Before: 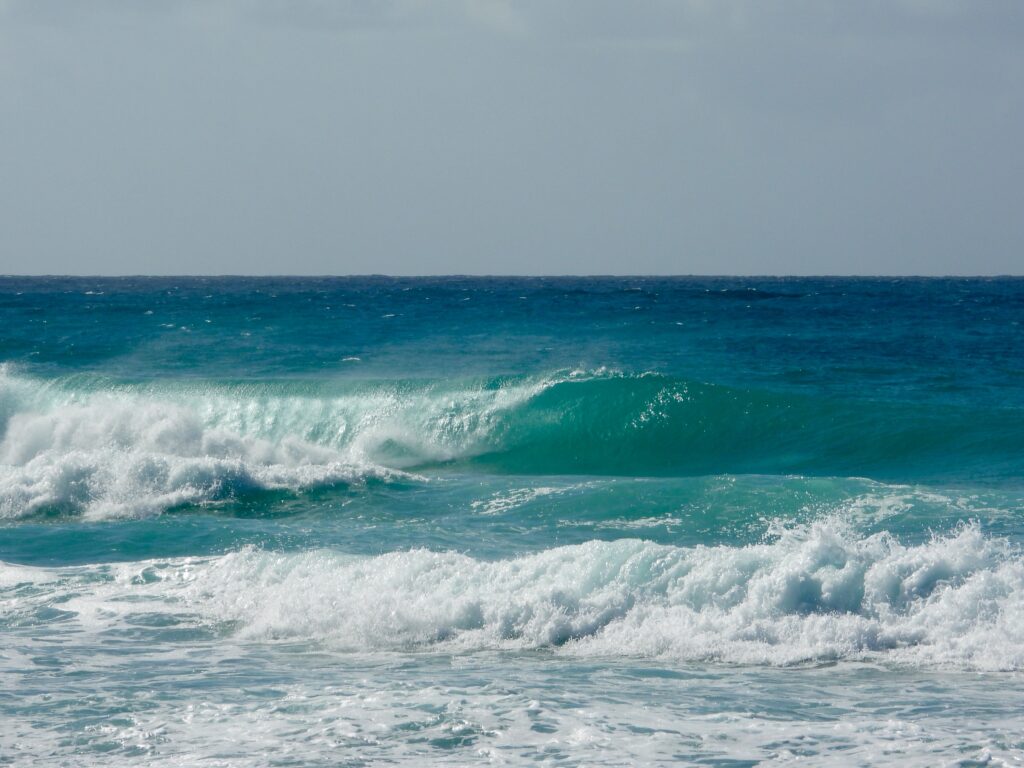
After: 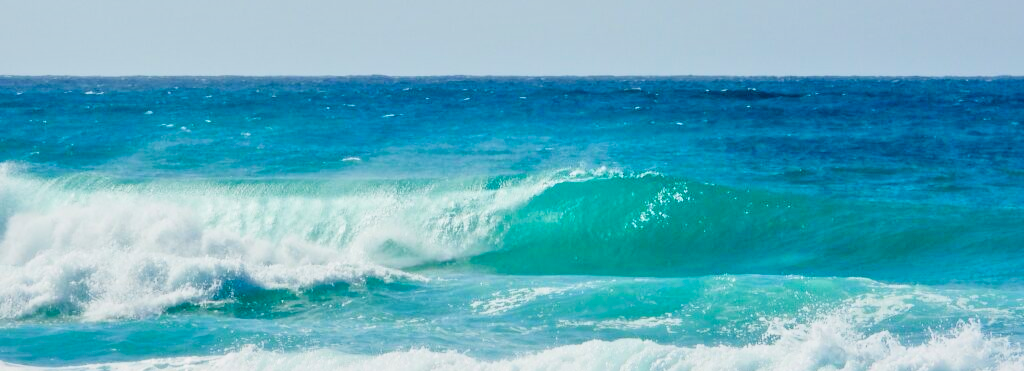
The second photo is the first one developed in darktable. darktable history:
crop and rotate: top 26.056%, bottom 25.543%
tone equalizer: -8 EV 0.001 EV, -7 EV -0.004 EV, -6 EV 0.009 EV, -5 EV 0.032 EV, -4 EV 0.276 EV, -3 EV 0.644 EV, -2 EV 0.584 EV, -1 EV 0.187 EV, +0 EV 0.024 EV
filmic rgb: black relative exposure -7.65 EV, white relative exposure 4.56 EV, hardness 3.61
contrast brightness saturation: contrast 0.24, brightness 0.26, saturation 0.39
local contrast: mode bilateral grid, contrast 20, coarseness 50, detail 120%, midtone range 0.2
